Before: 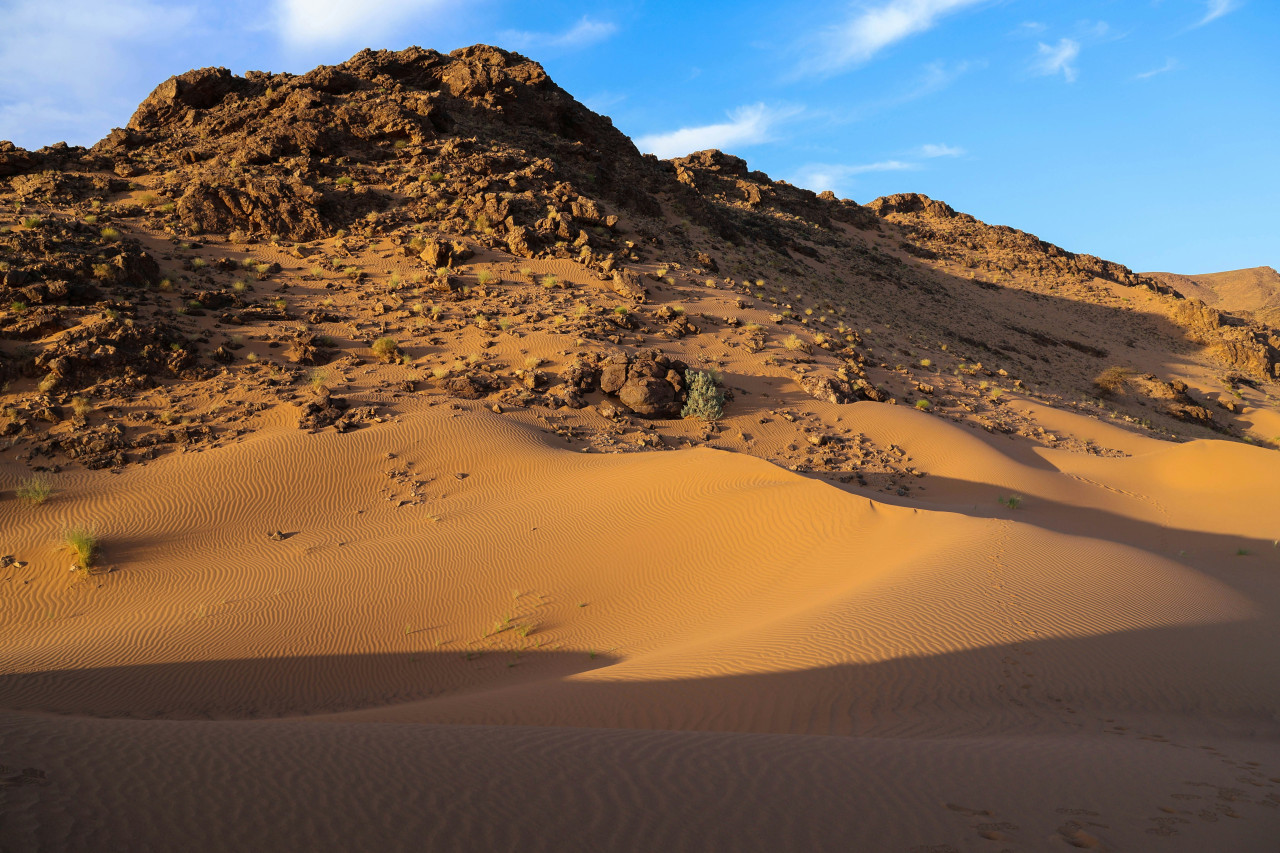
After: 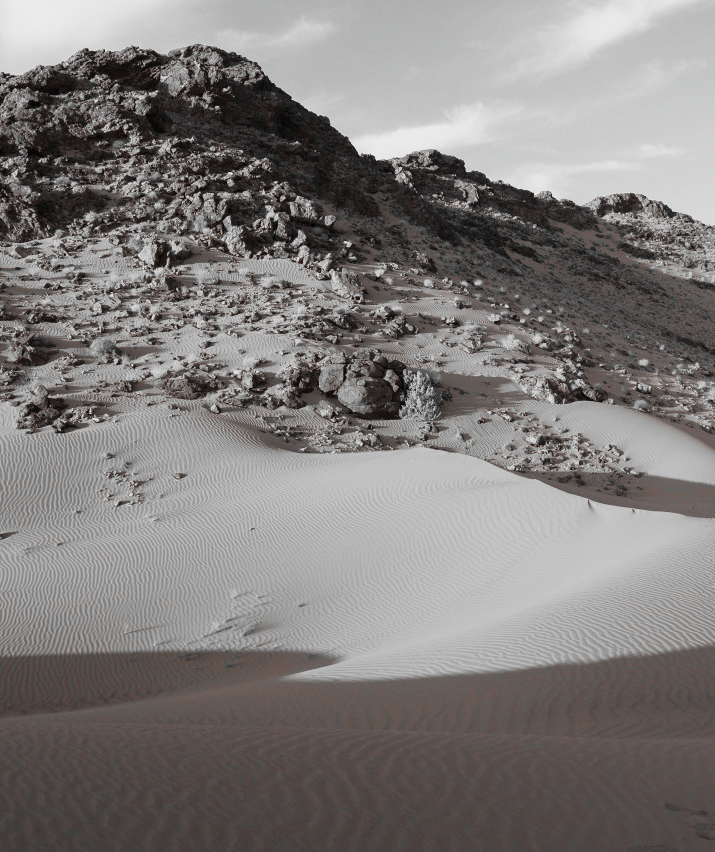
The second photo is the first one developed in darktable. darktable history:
shadows and highlights: radius 127.2, shadows 21.07, highlights -22.37, low approximation 0.01
base curve: curves: ch0 [(0, 0) (0.088, 0.125) (0.176, 0.251) (0.354, 0.501) (0.613, 0.749) (1, 0.877)], preserve colors none
color zones: curves: ch1 [(0, 0.006) (0.094, 0.285) (0.171, 0.001) (0.429, 0.001) (0.571, 0.003) (0.714, 0.004) (0.857, 0.004) (1, 0.006)]
crop: left 22.049%, right 22.014%, bottom 0.008%
